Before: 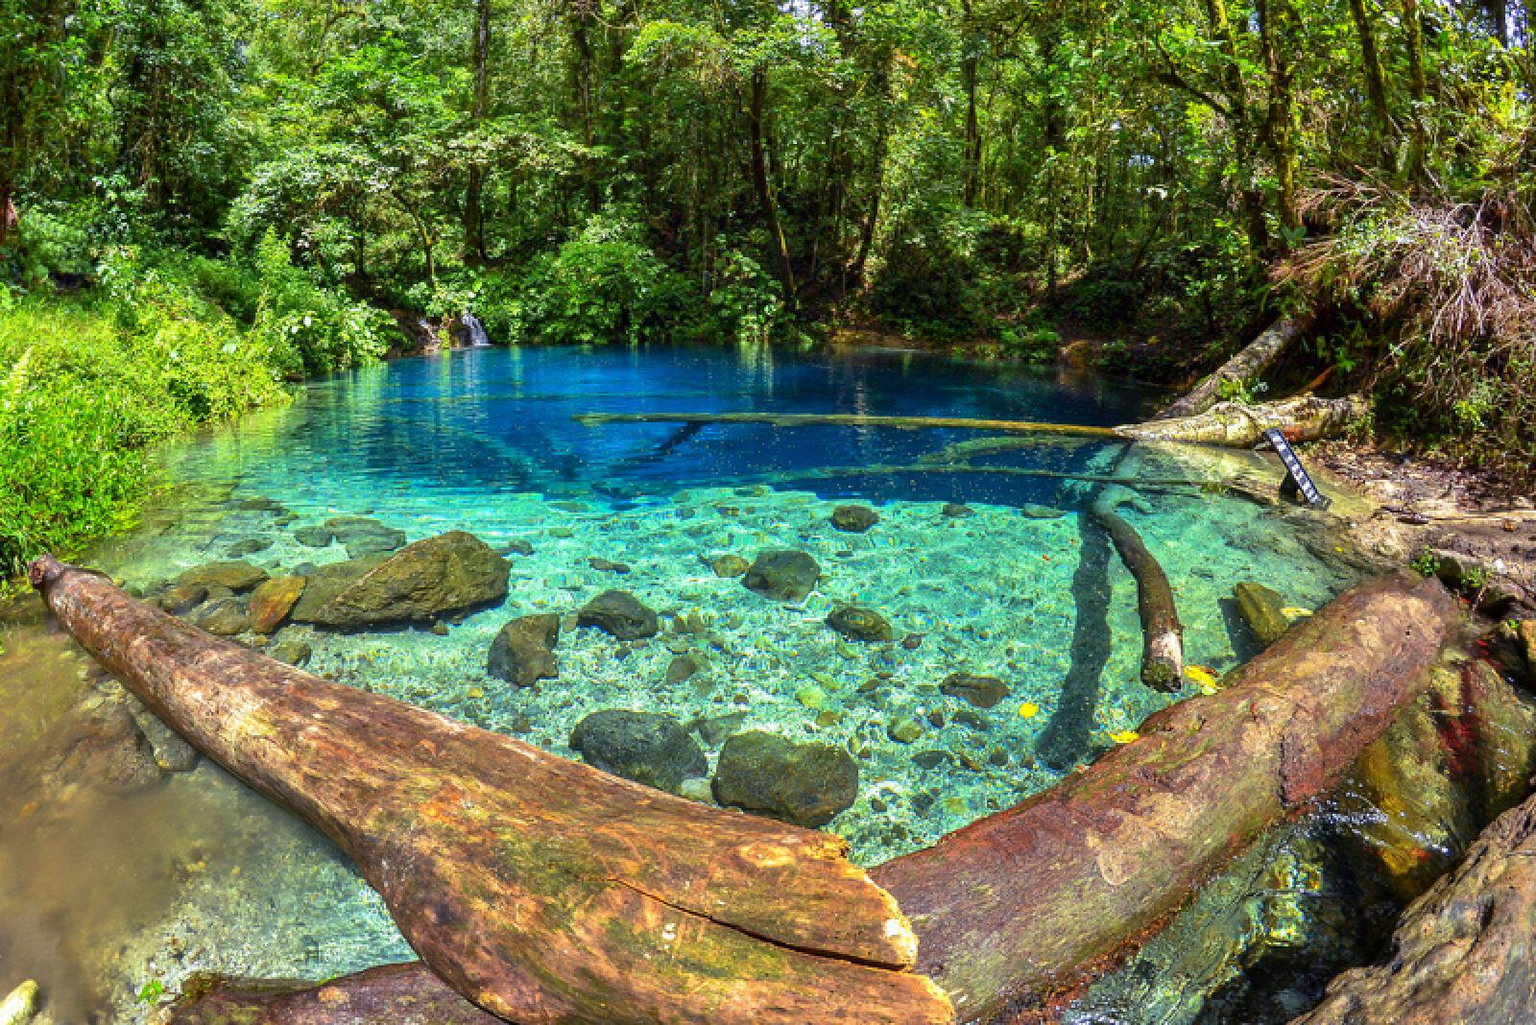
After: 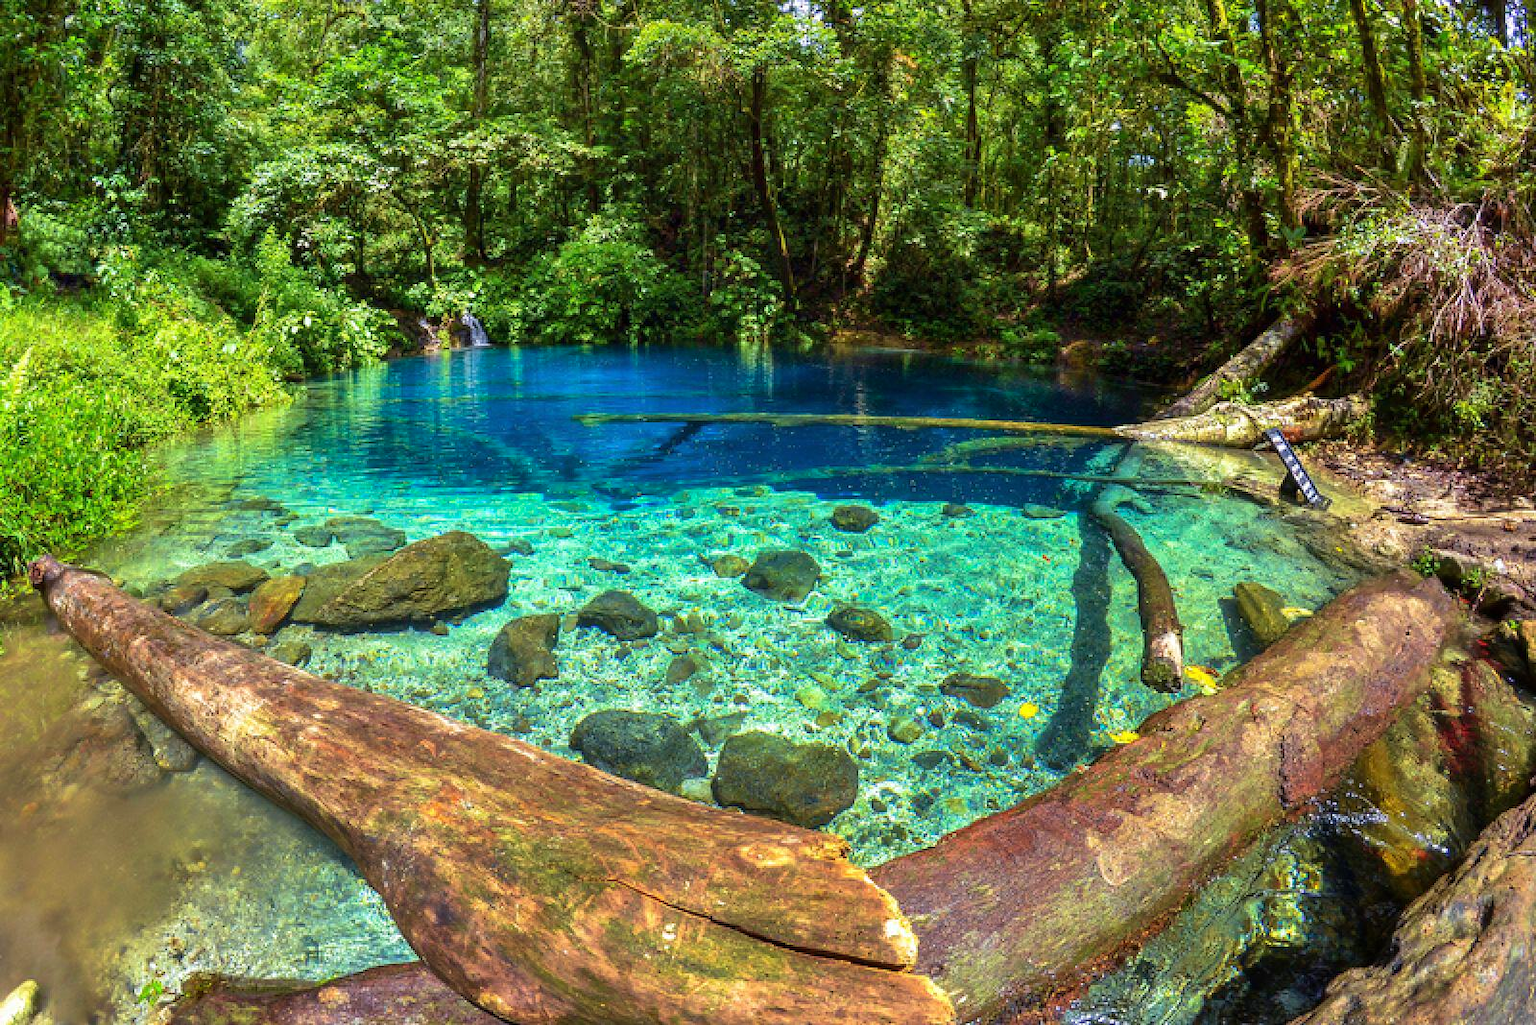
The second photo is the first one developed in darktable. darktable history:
tone equalizer: on, module defaults
velvia: on, module defaults
